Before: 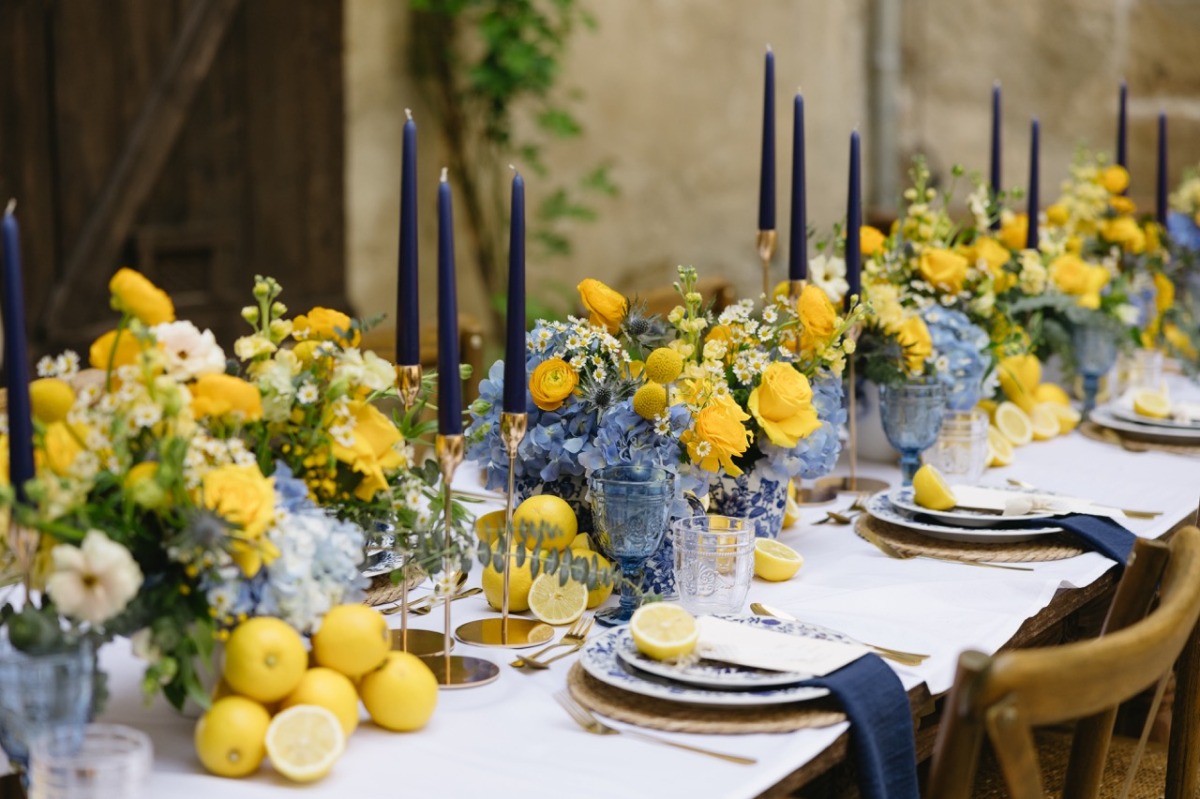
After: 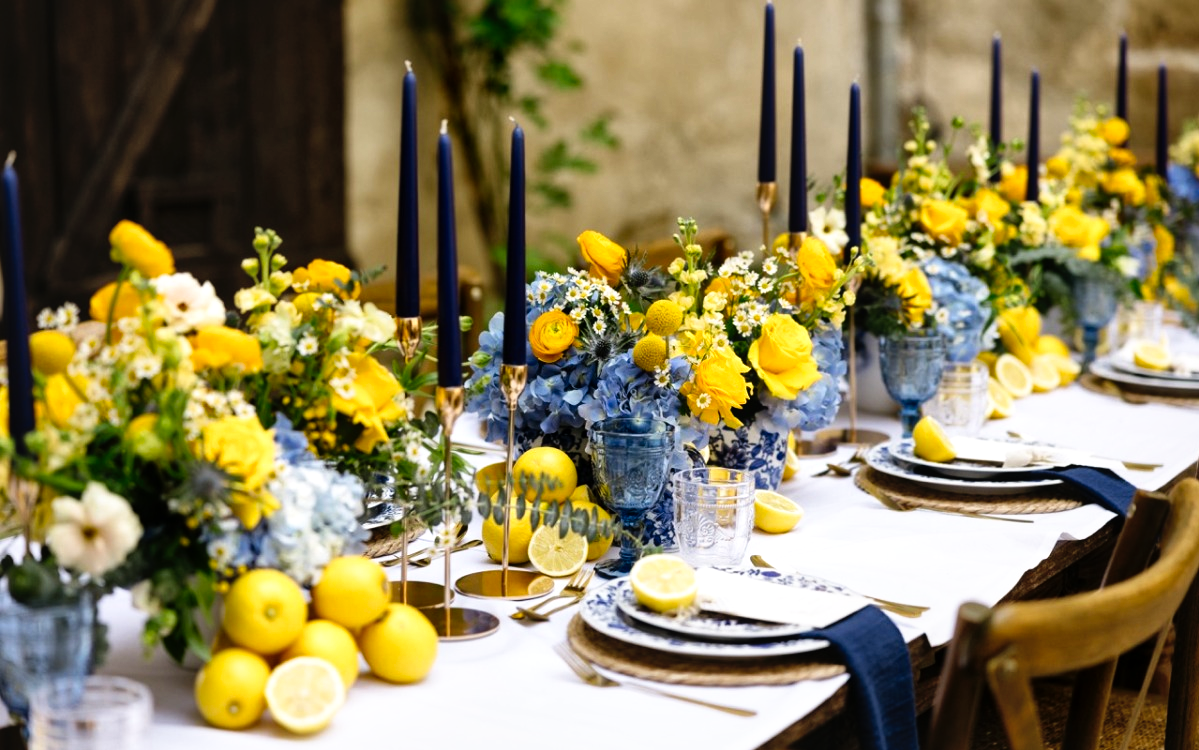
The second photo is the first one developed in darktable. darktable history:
tone curve: curves: ch0 [(0, 0) (0.003, 0.023) (0.011, 0.024) (0.025, 0.028) (0.044, 0.035) (0.069, 0.043) (0.1, 0.052) (0.136, 0.063) (0.177, 0.094) (0.224, 0.145) (0.277, 0.209) (0.335, 0.281) (0.399, 0.364) (0.468, 0.453) (0.543, 0.553) (0.623, 0.66) (0.709, 0.767) (0.801, 0.88) (0.898, 0.968) (1, 1)], preserve colors none
crop and rotate: top 6.092%
local contrast: mode bilateral grid, contrast 20, coarseness 50, detail 147%, midtone range 0.2
